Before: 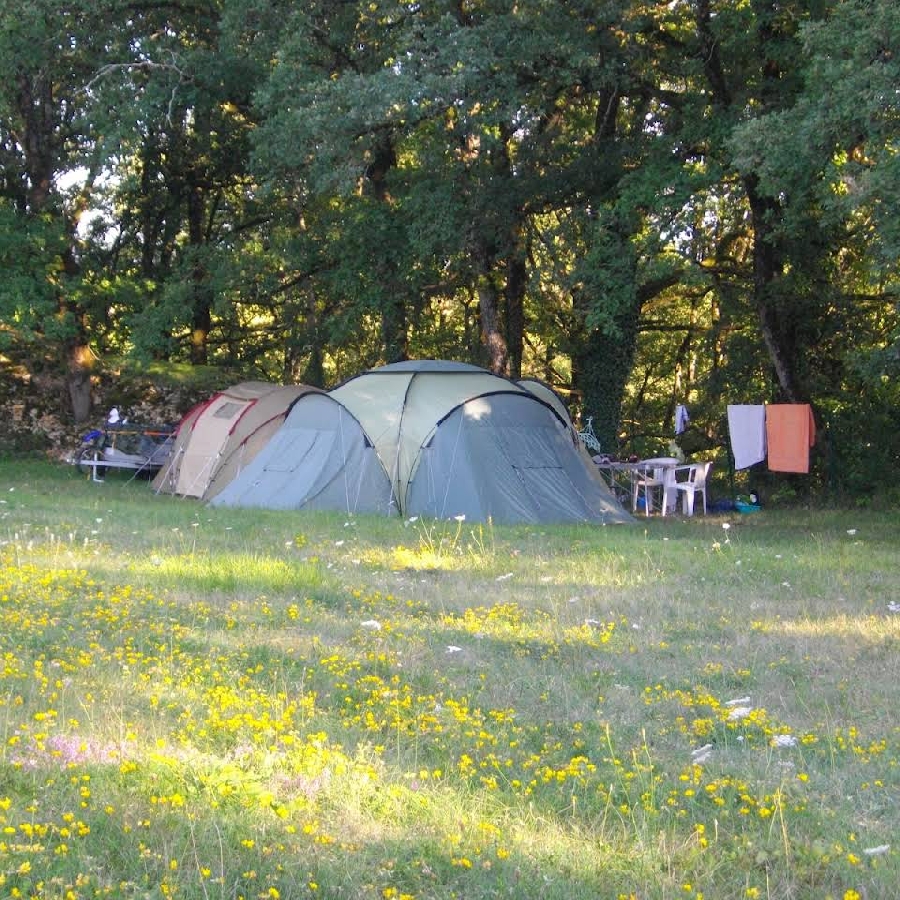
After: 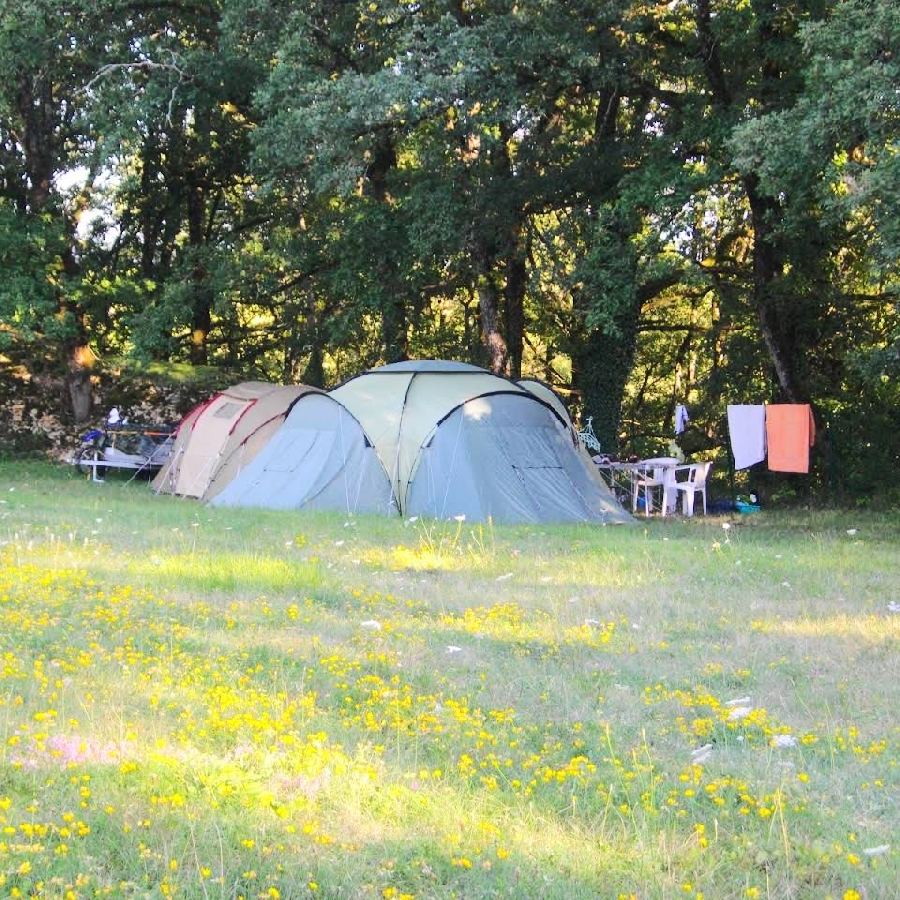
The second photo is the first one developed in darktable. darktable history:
rgb curve: curves: ch0 [(0, 0) (0.284, 0.292) (0.505, 0.644) (1, 1)]; ch1 [(0, 0) (0.284, 0.292) (0.505, 0.644) (1, 1)]; ch2 [(0, 0) (0.284, 0.292) (0.505, 0.644) (1, 1)], compensate middle gray true
rotate and perspective: crop left 0, crop top 0
